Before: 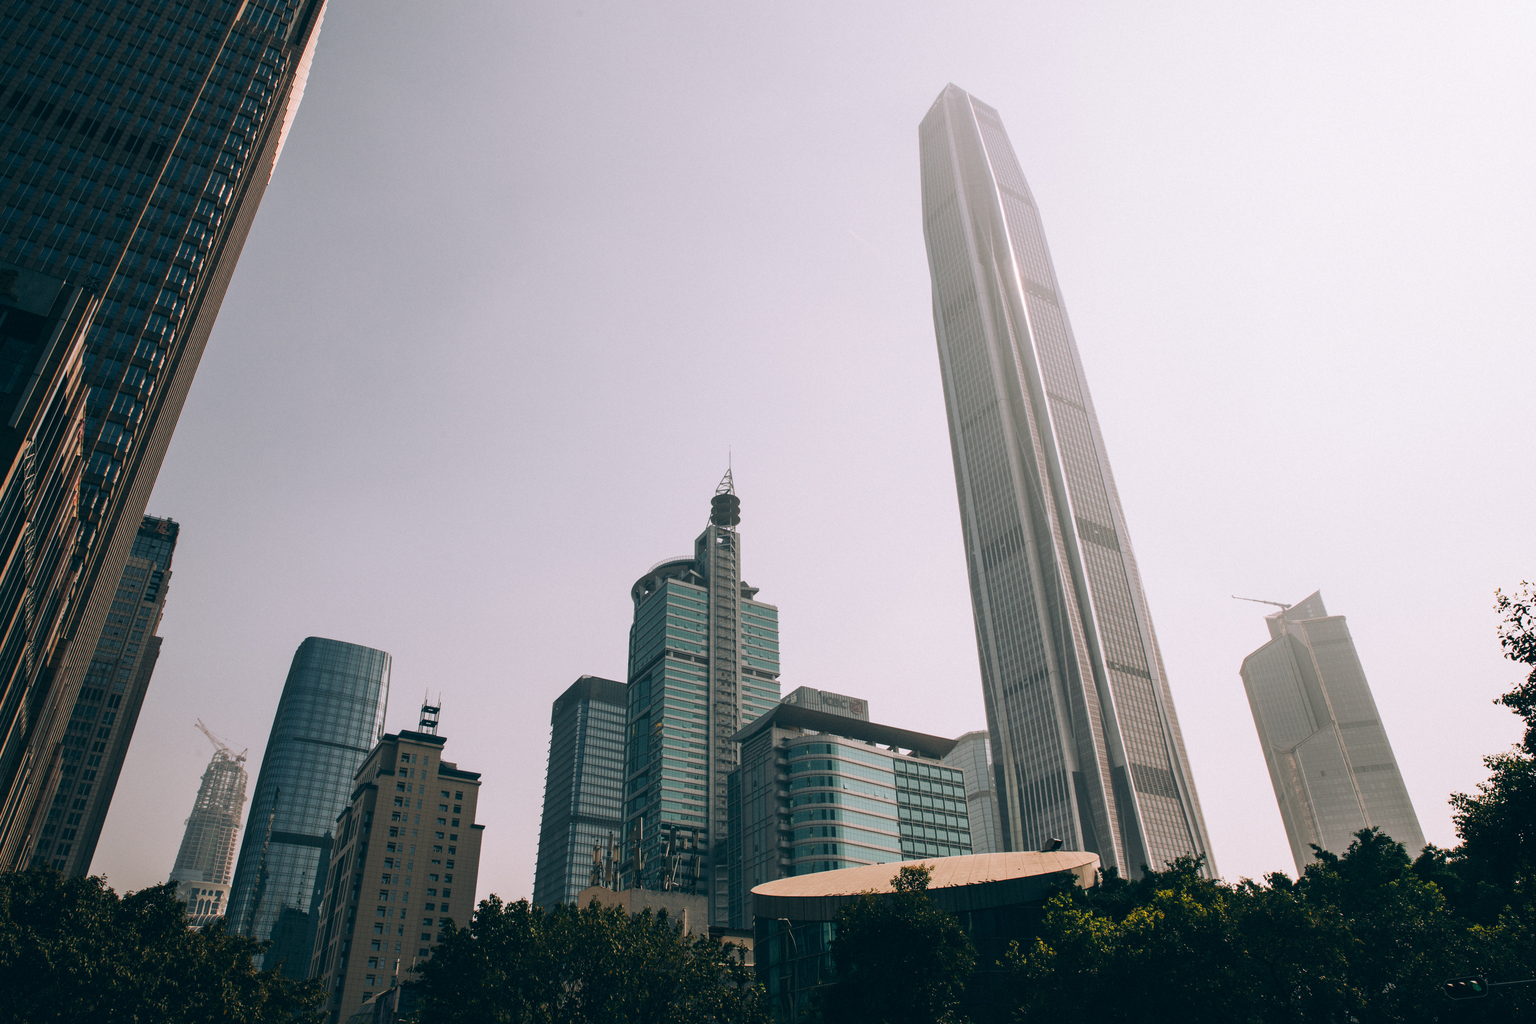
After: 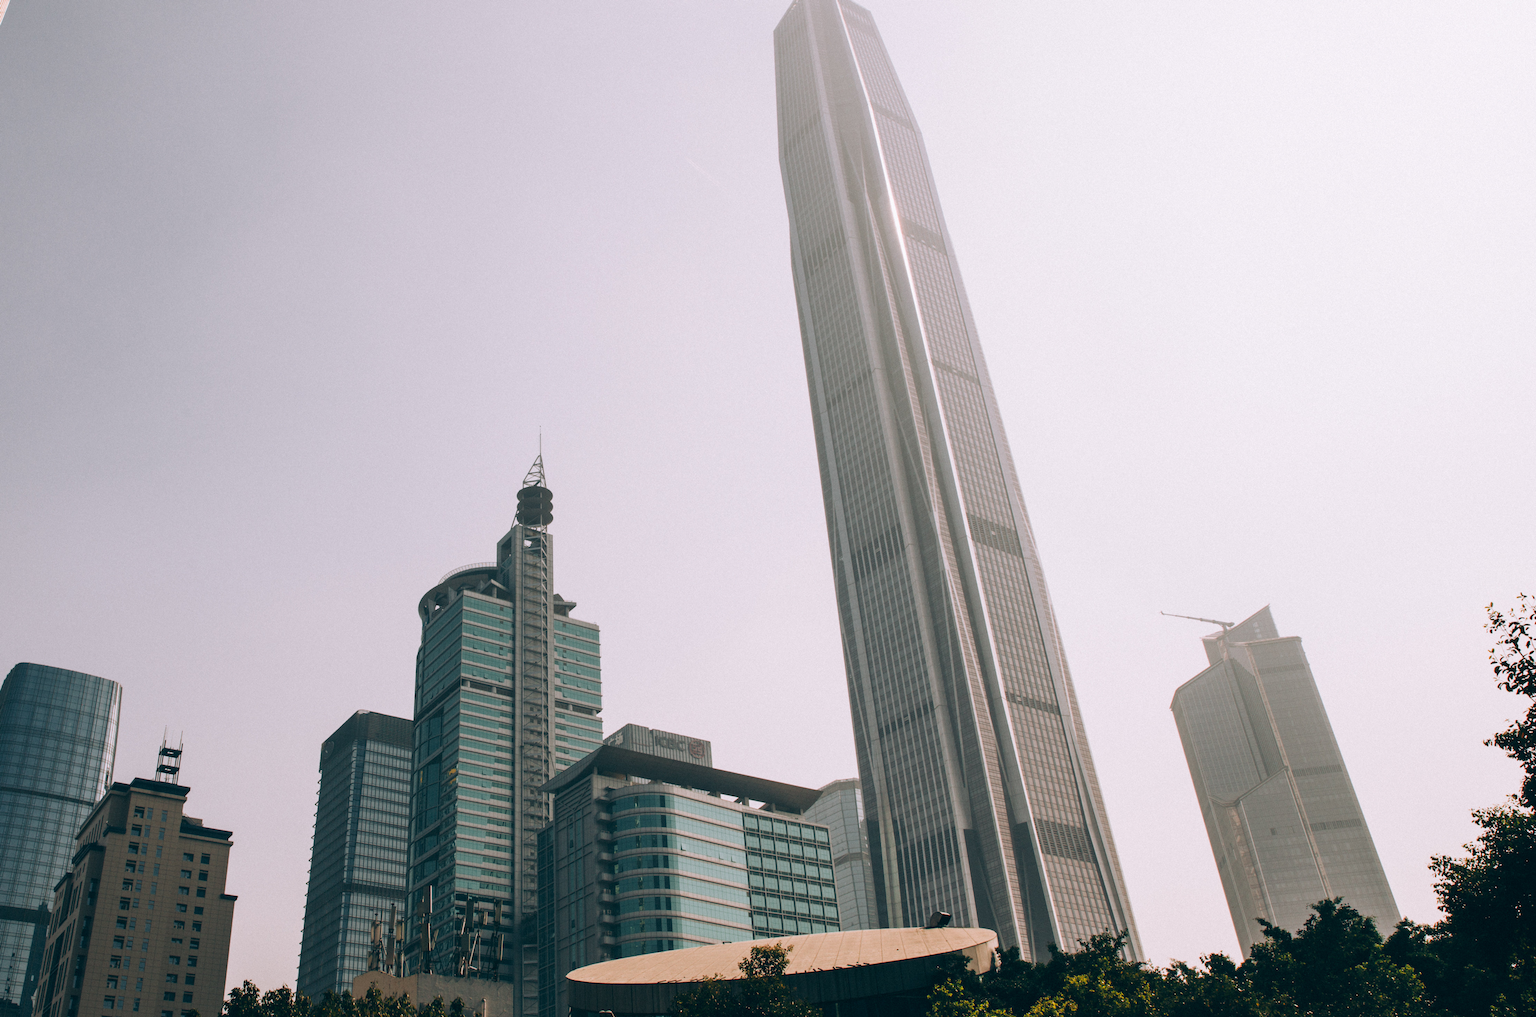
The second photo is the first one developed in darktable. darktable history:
crop: left 19.094%, top 9.889%, right 0%, bottom 9.679%
exposure: compensate highlight preservation false
